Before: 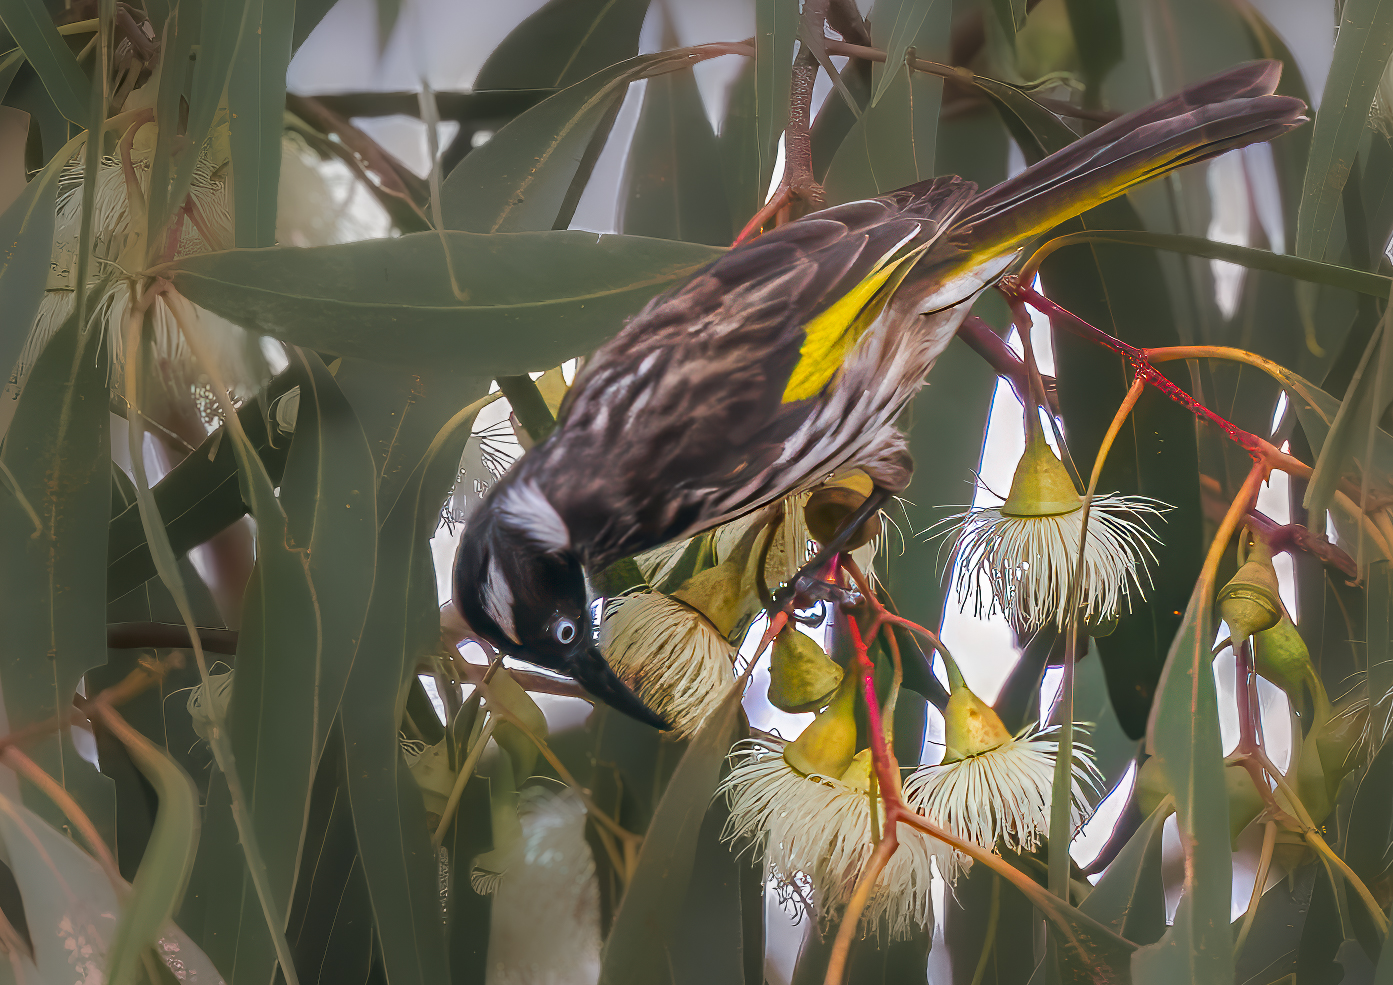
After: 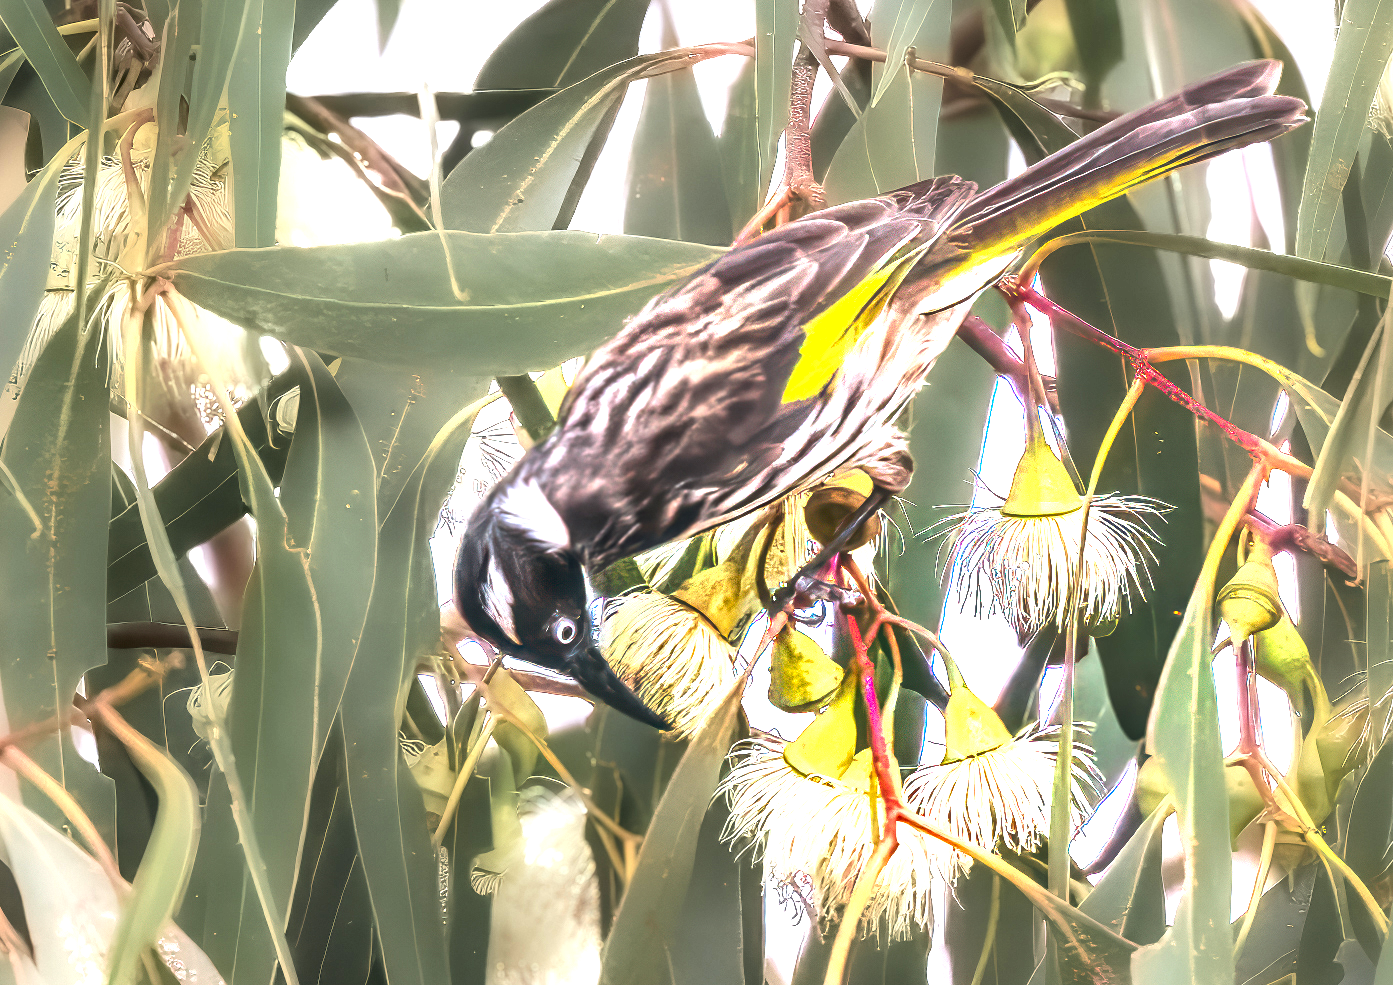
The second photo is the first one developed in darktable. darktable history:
exposure: black level correction 0, exposure 1.516 EV, compensate highlight preservation false
shadows and highlights: shadows -87.47, highlights -35.88, soften with gaussian
local contrast: detail 130%
tone equalizer: -8 EV -0.765 EV, -7 EV -0.67 EV, -6 EV -0.583 EV, -5 EV -0.403 EV, -3 EV 0.367 EV, -2 EV 0.6 EV, -1 EV 0.699 EV, +0 EV 0.722 EV, edges refinement/feathering 500, mask exposure compensation -1.57 EV, preserve details no
